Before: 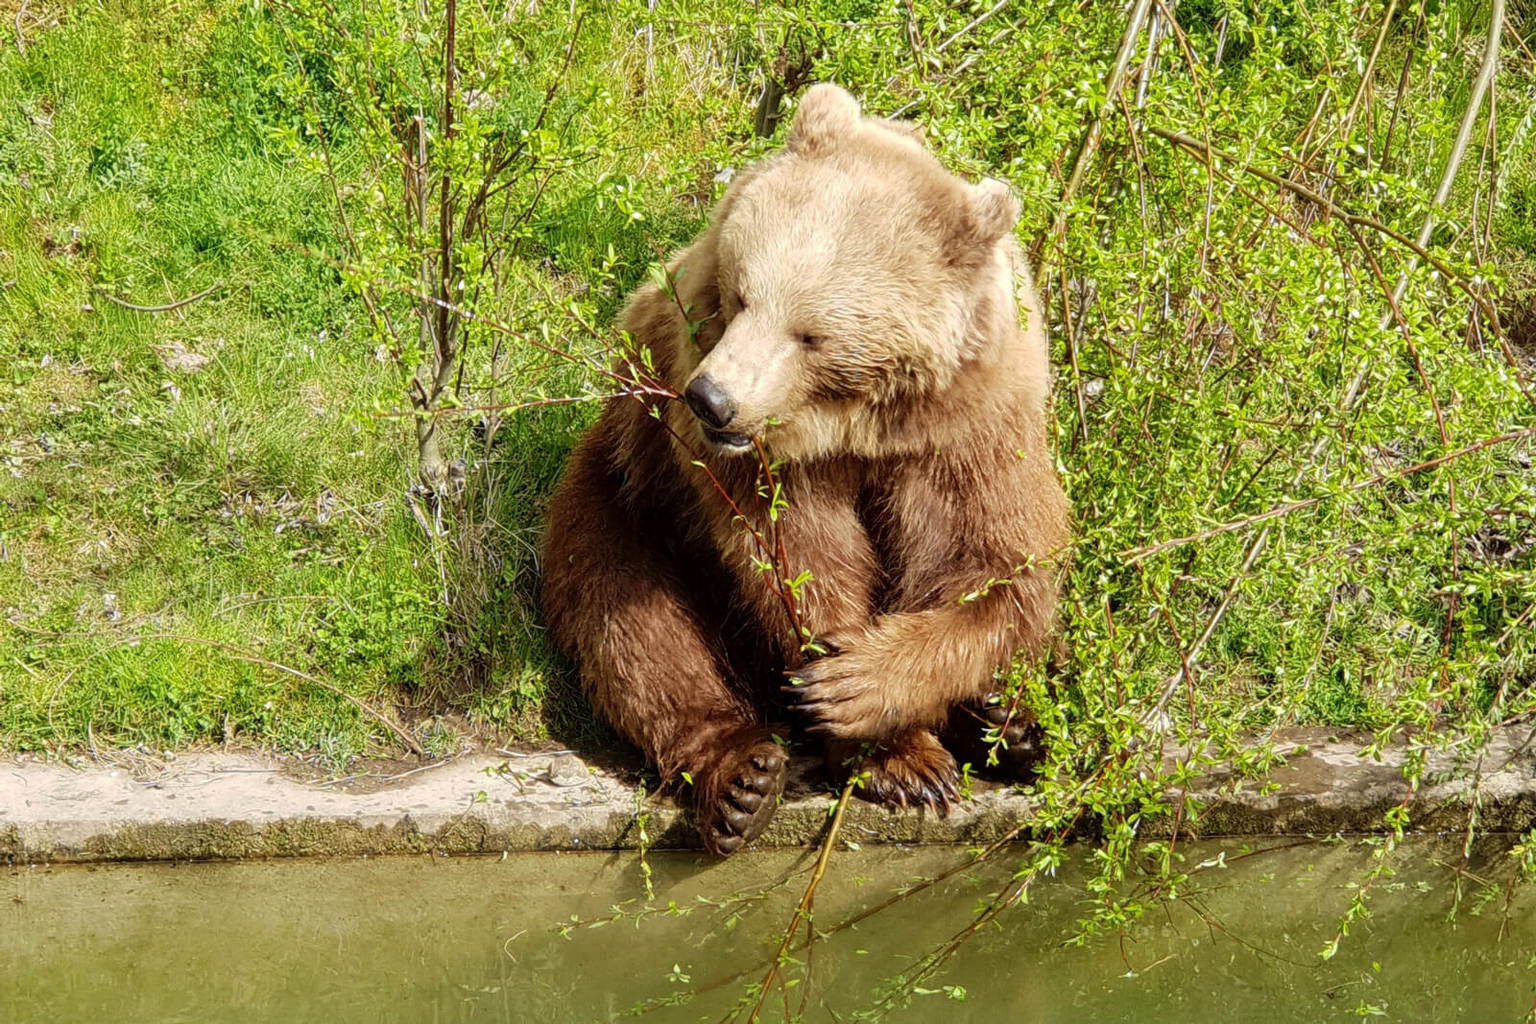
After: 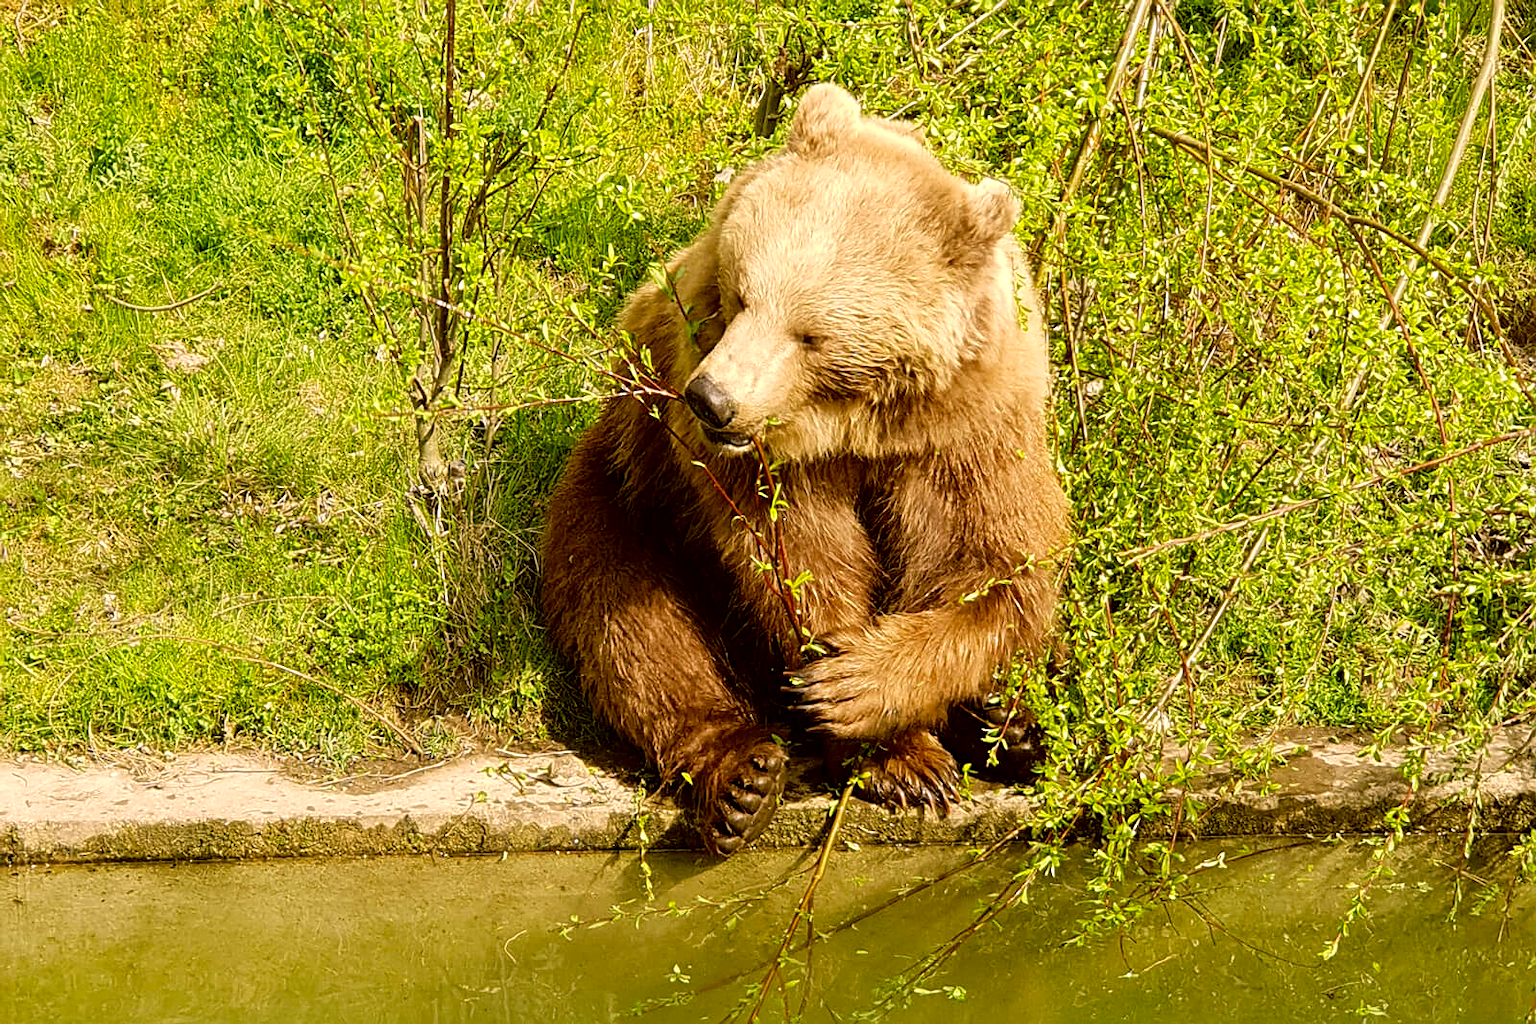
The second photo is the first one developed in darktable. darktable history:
sharpen: on, module defaults
exposure: black level correction 0.002, exposure 0.148 EV, compensate exposure bias true, compensate highlight preservation false
color correction: highlights a* 8.77, highlights b* 14.94, shadows a* -0.482, shadows b* 26.57
